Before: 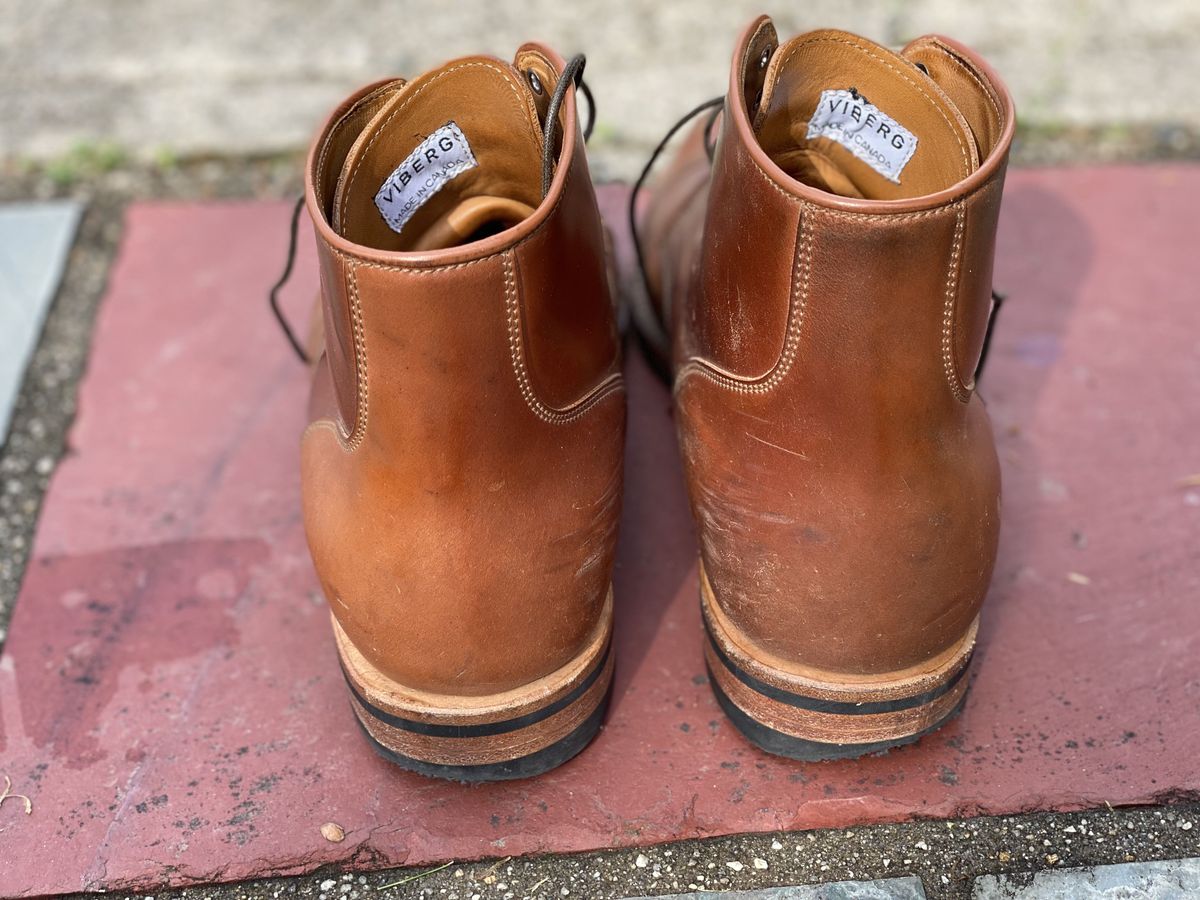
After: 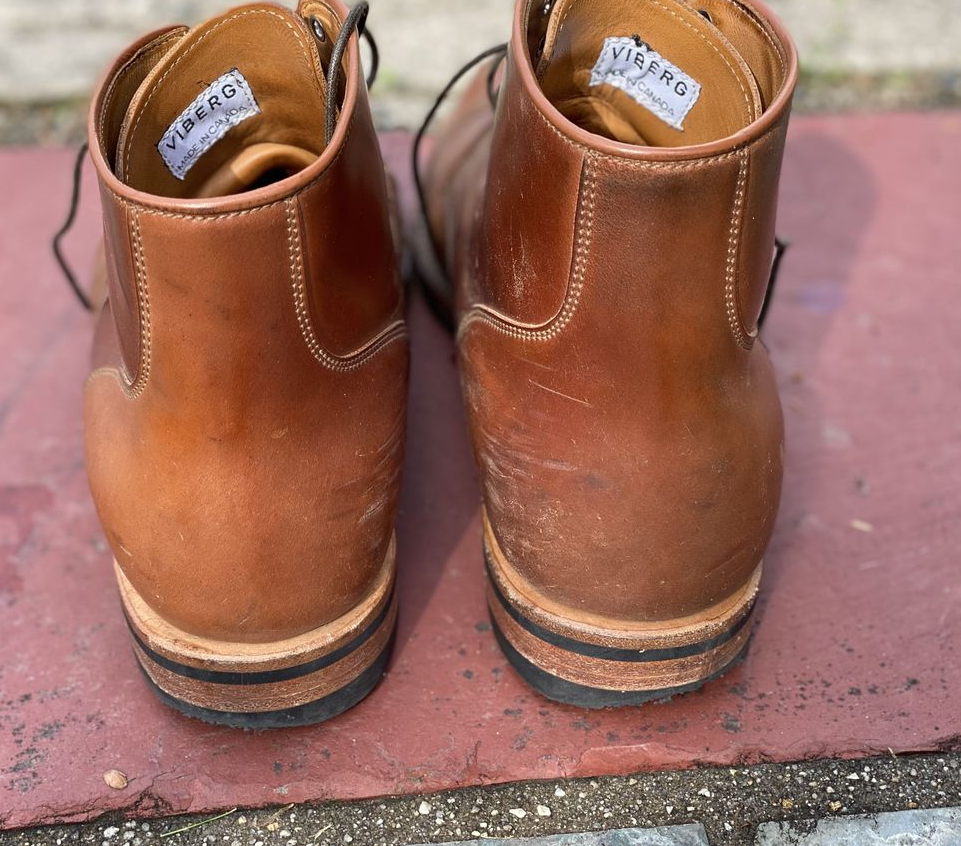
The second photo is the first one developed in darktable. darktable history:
crop and rotate: left 18.104%, top 5.911%, right 1.779%
